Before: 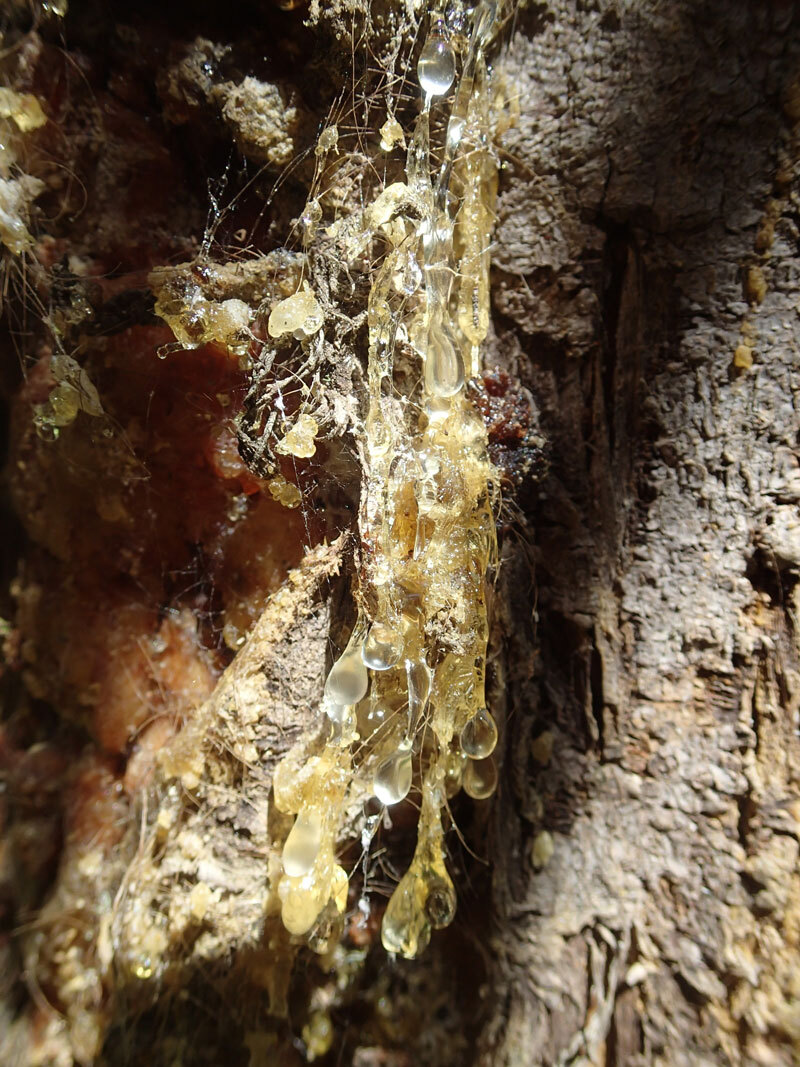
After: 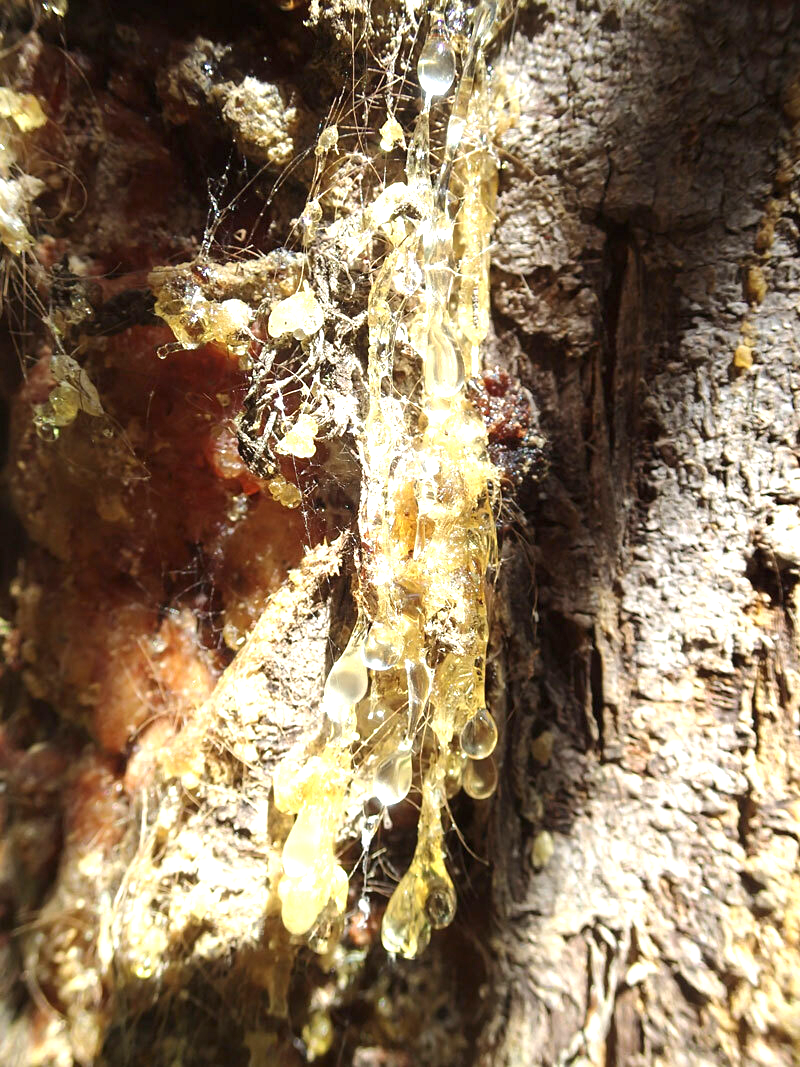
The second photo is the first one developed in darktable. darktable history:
exposure: exposure 1.058 EV, compensate highlight preservation false
